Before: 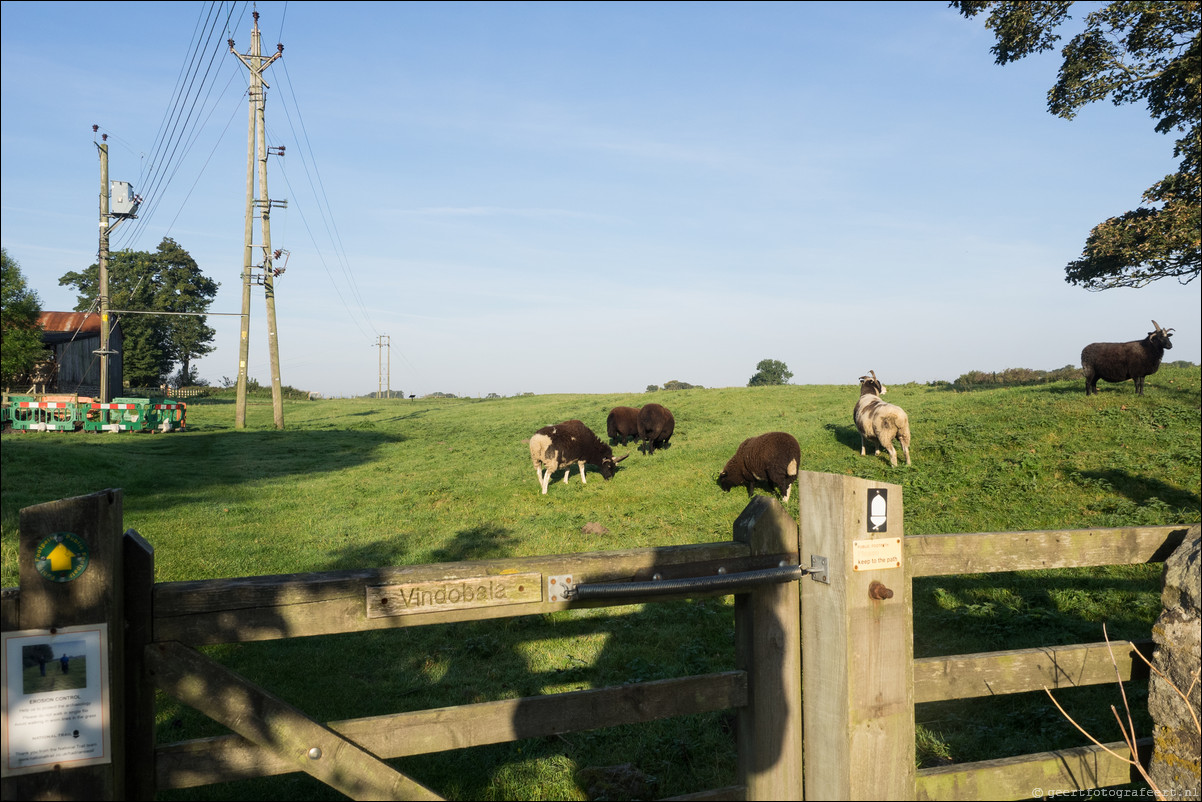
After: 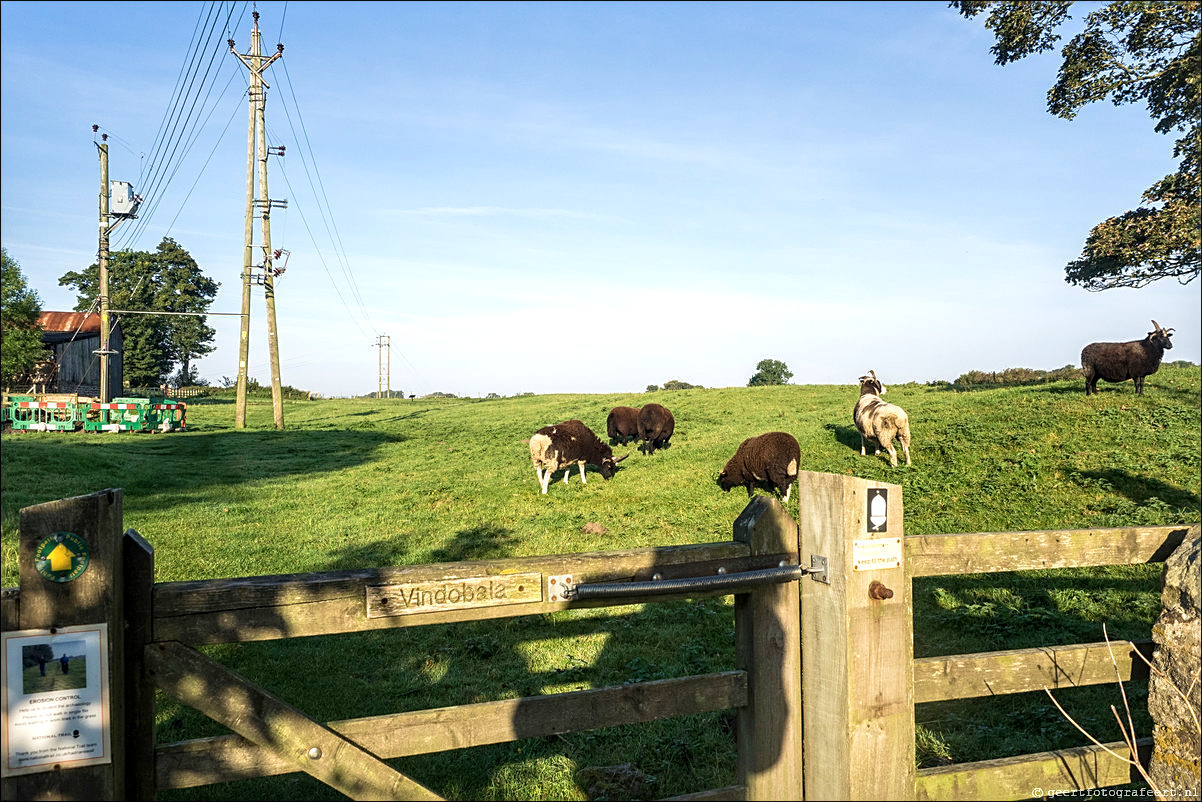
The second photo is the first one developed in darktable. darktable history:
velvia: on, module defaults
local contrast: detail 130%
exposure: black level correction 0.001, exposure 0.498 EV, compensate highlight preservation false
sharpen: on, module defaults
